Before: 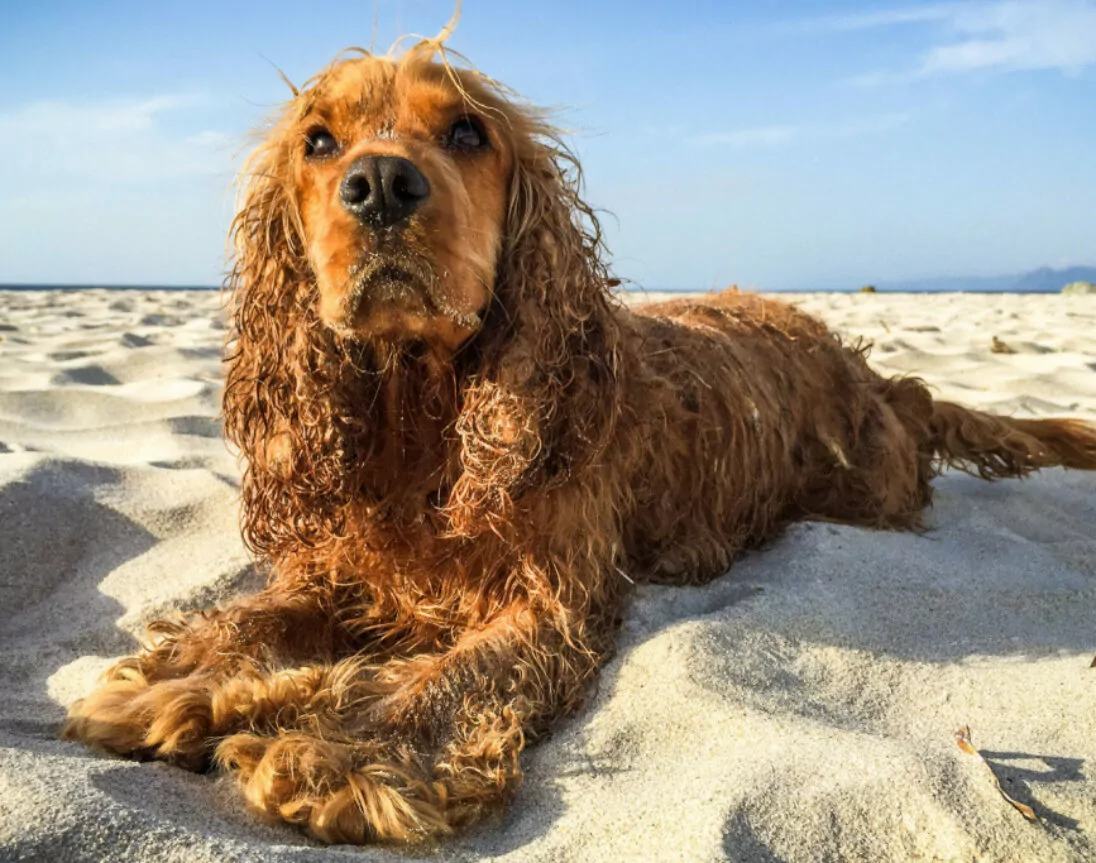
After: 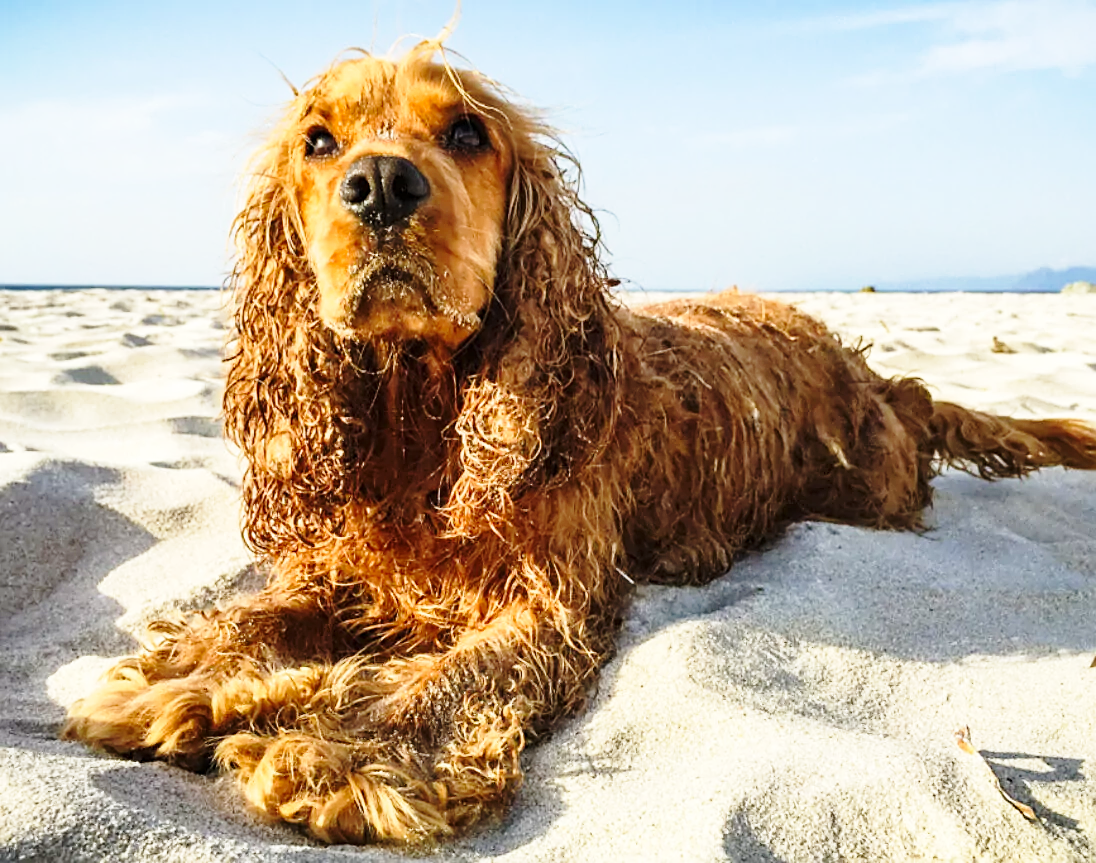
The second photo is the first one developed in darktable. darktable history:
base curve: curves: ch0 [(0, 0) (0.028, 0.03) (0.121, 0.232) (0.46, 0.748) (0.859, 0.968) (1, 1)], preserve colors none
sharpen: on, module defaults
